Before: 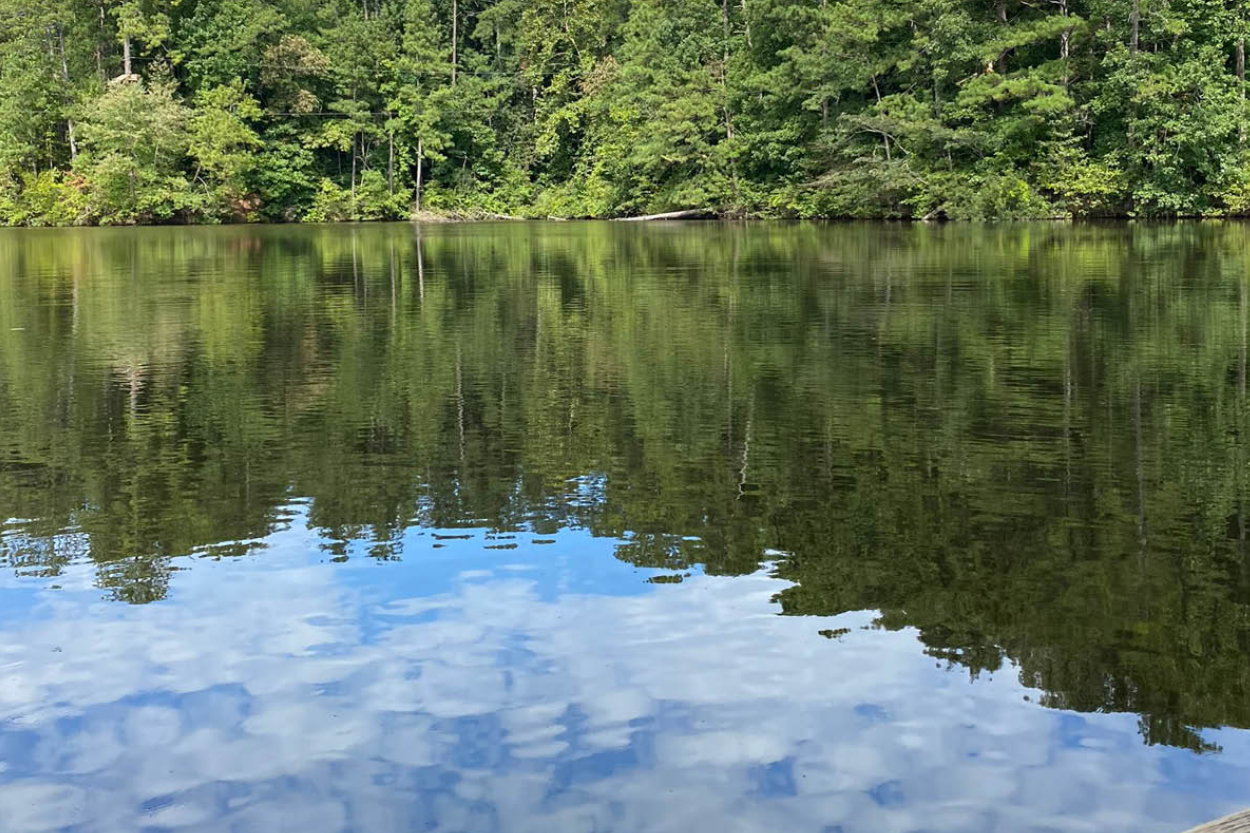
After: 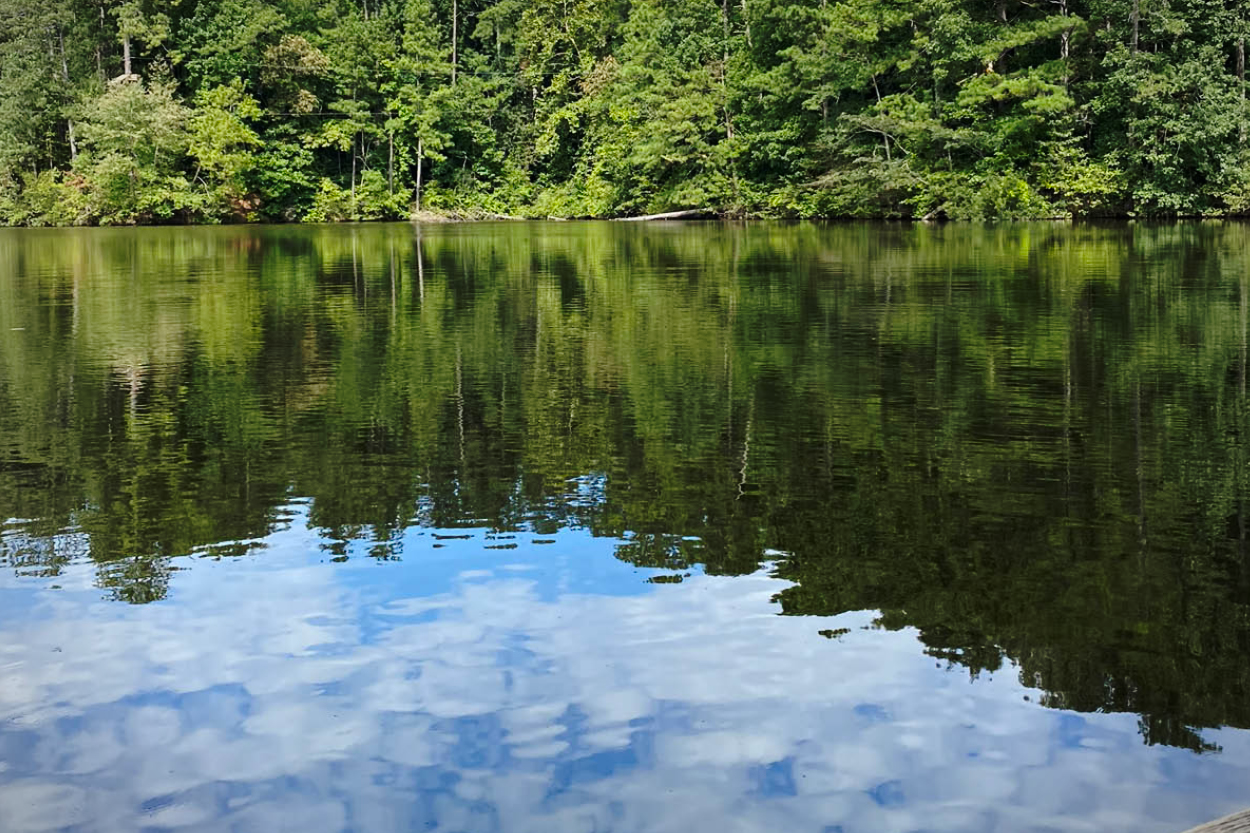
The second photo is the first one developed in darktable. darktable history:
base curve: curves: ch0 [(0, 0) (0.073, 0.04) (0.157, 0.139) (0.492, 0.492) (0.758, 0.758) (1, 1)], preserve colors none
vignetting: fall-off radius 60.92%
